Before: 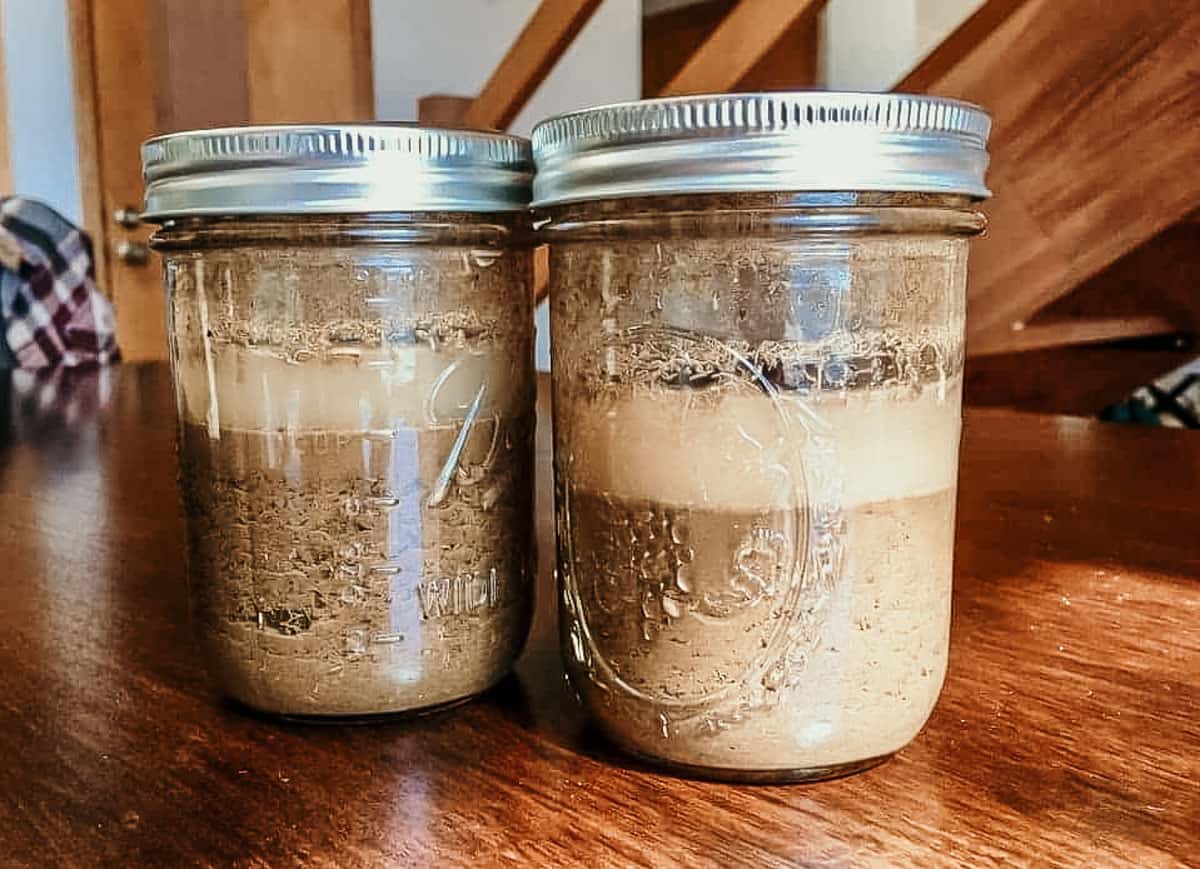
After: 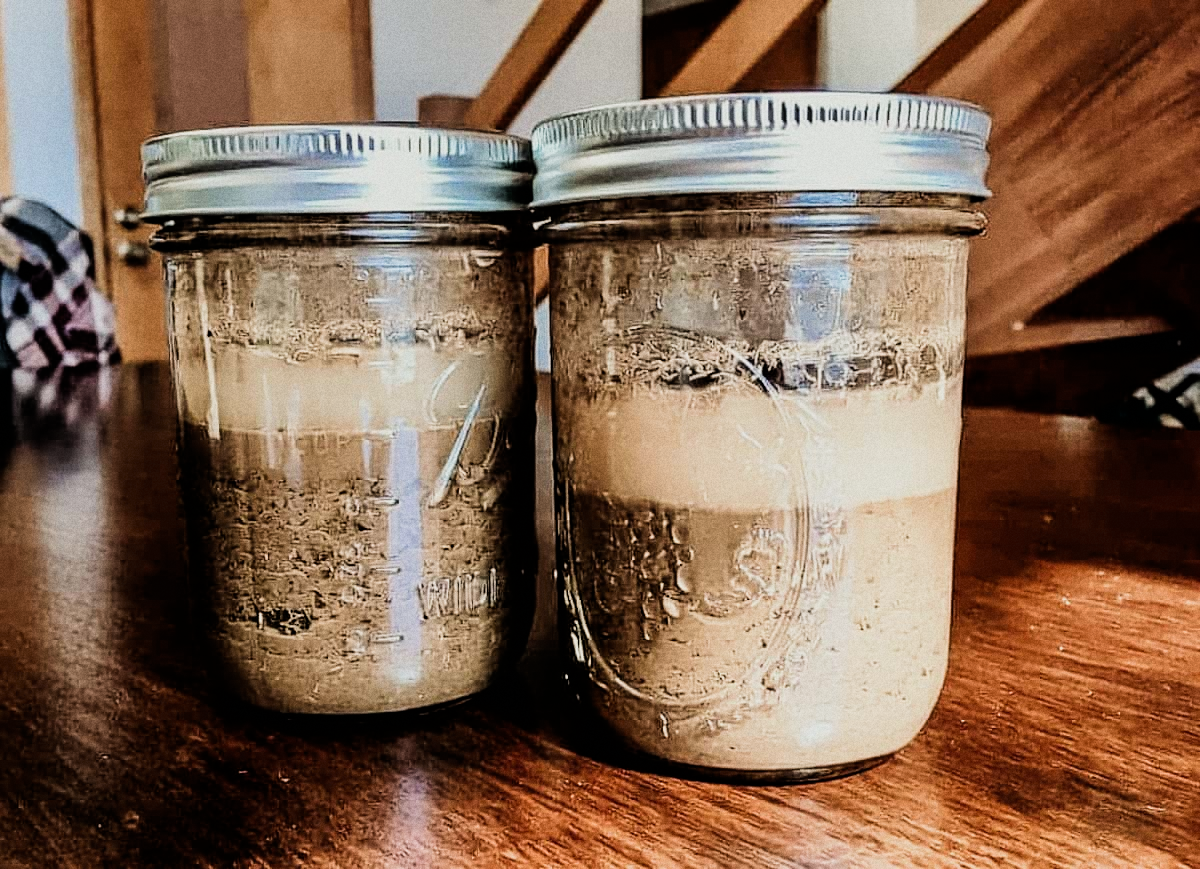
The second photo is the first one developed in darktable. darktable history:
filmic rgb: black relative exposure -5 EV, hardness 2.88, contrast 1.4, highlights saturation mix -30%
grain: coarseness 22.88 ISO
